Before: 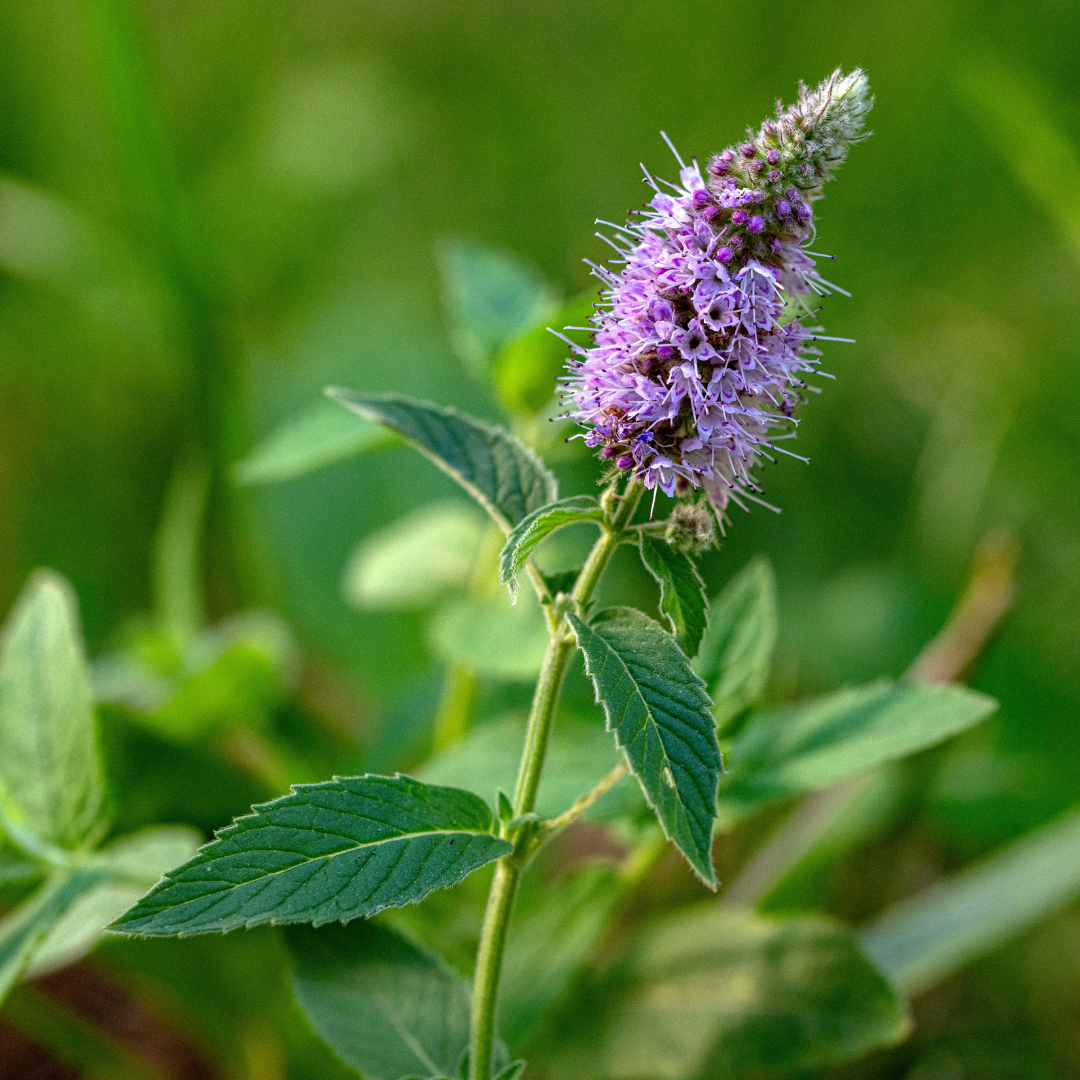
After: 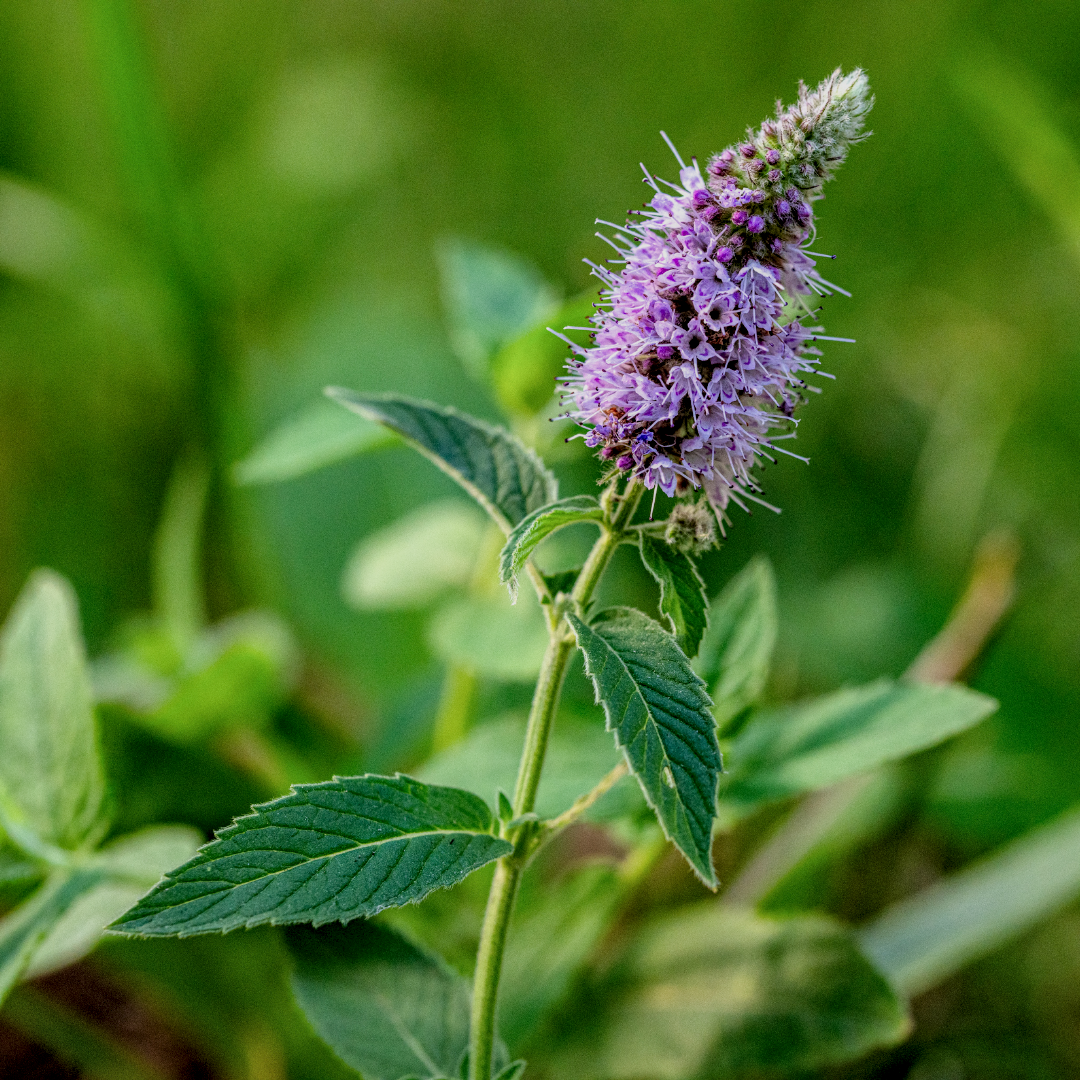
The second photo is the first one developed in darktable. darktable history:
filmic rgb: black relative exposure -7.35 EV, white relative exposure 5.06 EV, threshold 3.05 EV, hardness 3.2, enable highlight reconstruction true
local contrast: detail 130%
